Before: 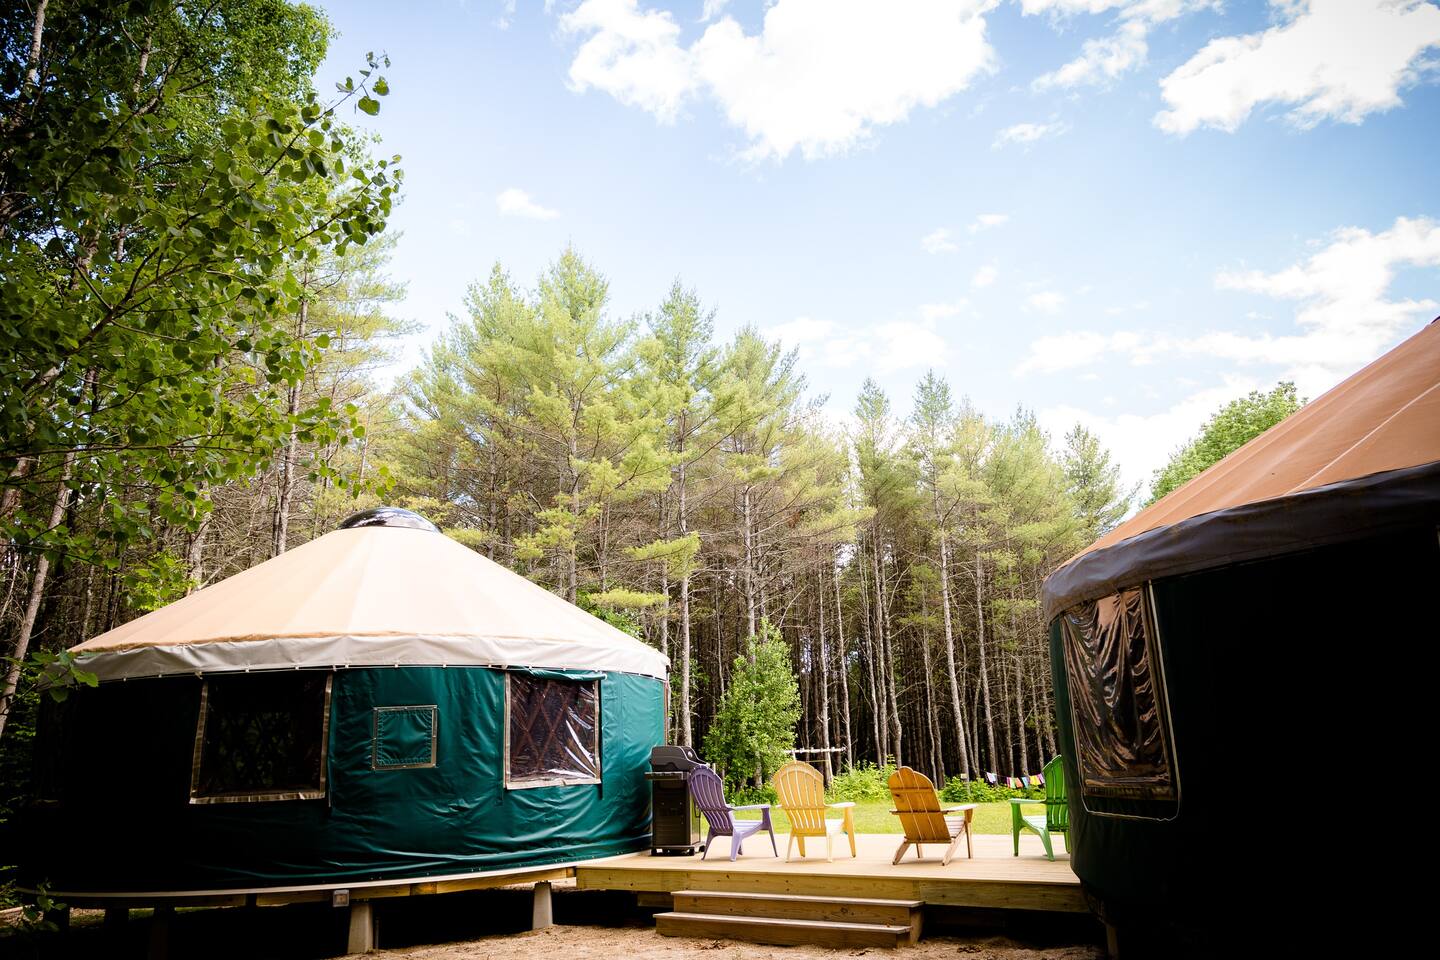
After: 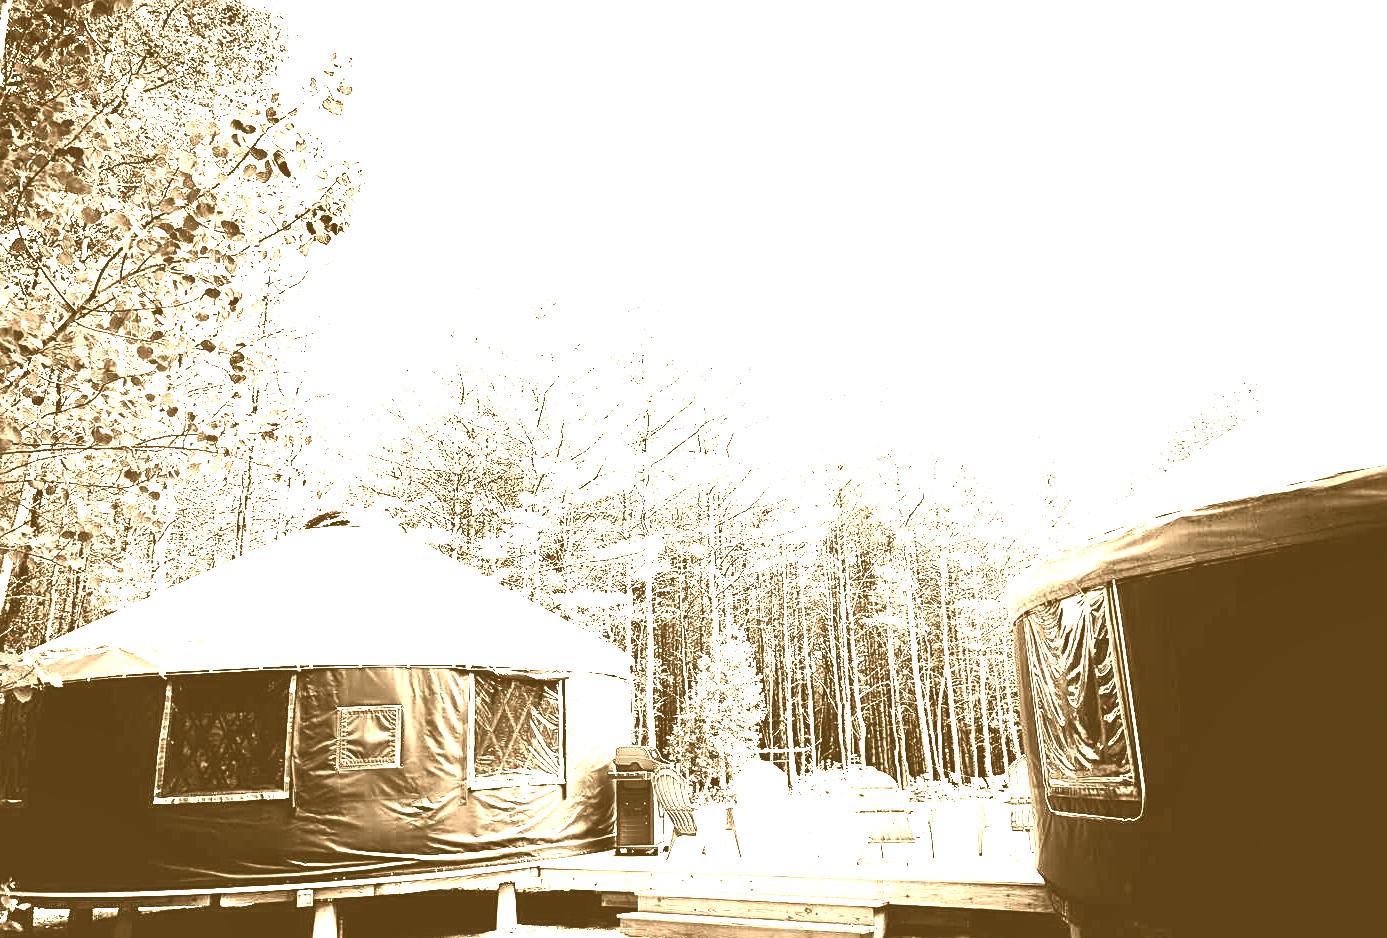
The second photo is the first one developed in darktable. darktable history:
contrast brightness saturation: contrast 0.2, brightness 0.15, saturation 0.14
crop and rotate: left 2.536%, right 1.107%, bottom 2.246%
sharpen: on, module defaults
base curve: curves: ch0 [(0, 0) (0.028, 0.03) (0.121, 0.232) (0.46, 0.748) (0.859, 0.968) (1, 1)], preserve colors none
exposure: black level correction 0, exposure 1.5 EV, compensate exposure bias true, compensate highlight preservation false
shadows and highlights: white point adjustment 0.1, highlights -70, soften with gaussian
colorize: hue 28.8°, source mix 100%
